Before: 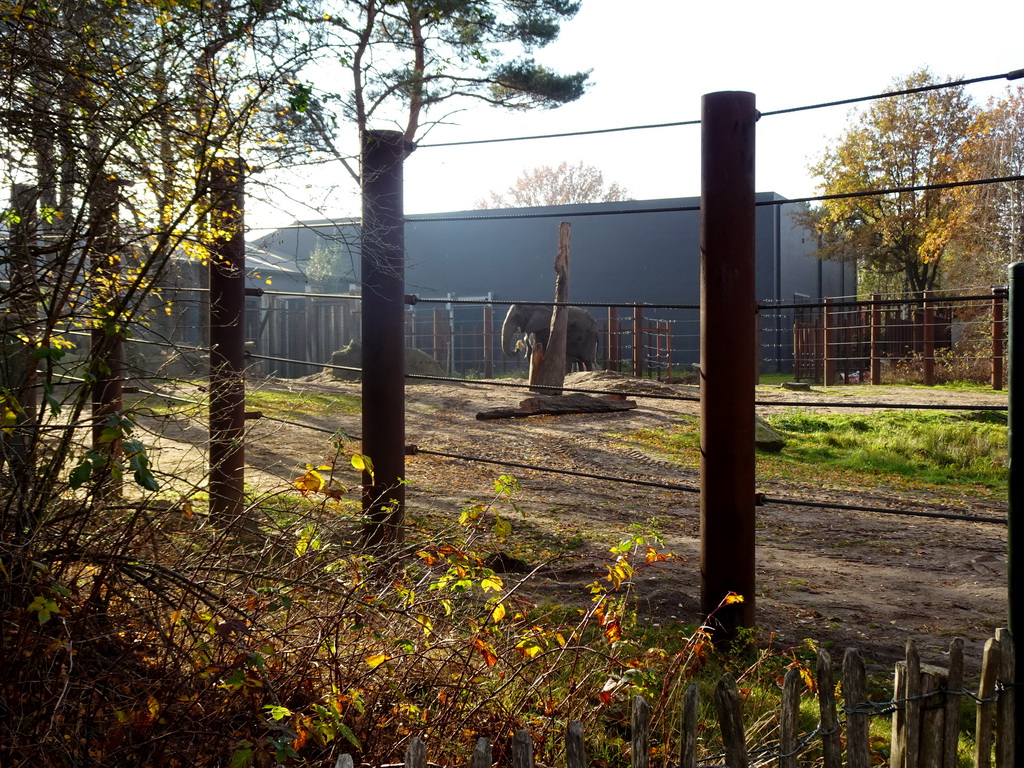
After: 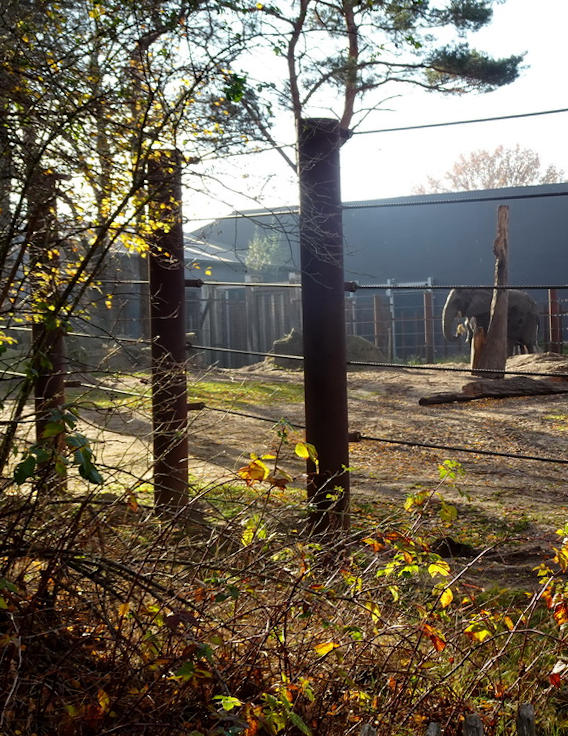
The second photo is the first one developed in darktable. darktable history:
rotate and perspective: rotation -1.42°, crop left 0.016, crop right 0.984, crop top 0.035, crop bottom 0.965
crop: left 5.114%, right 38.589%
